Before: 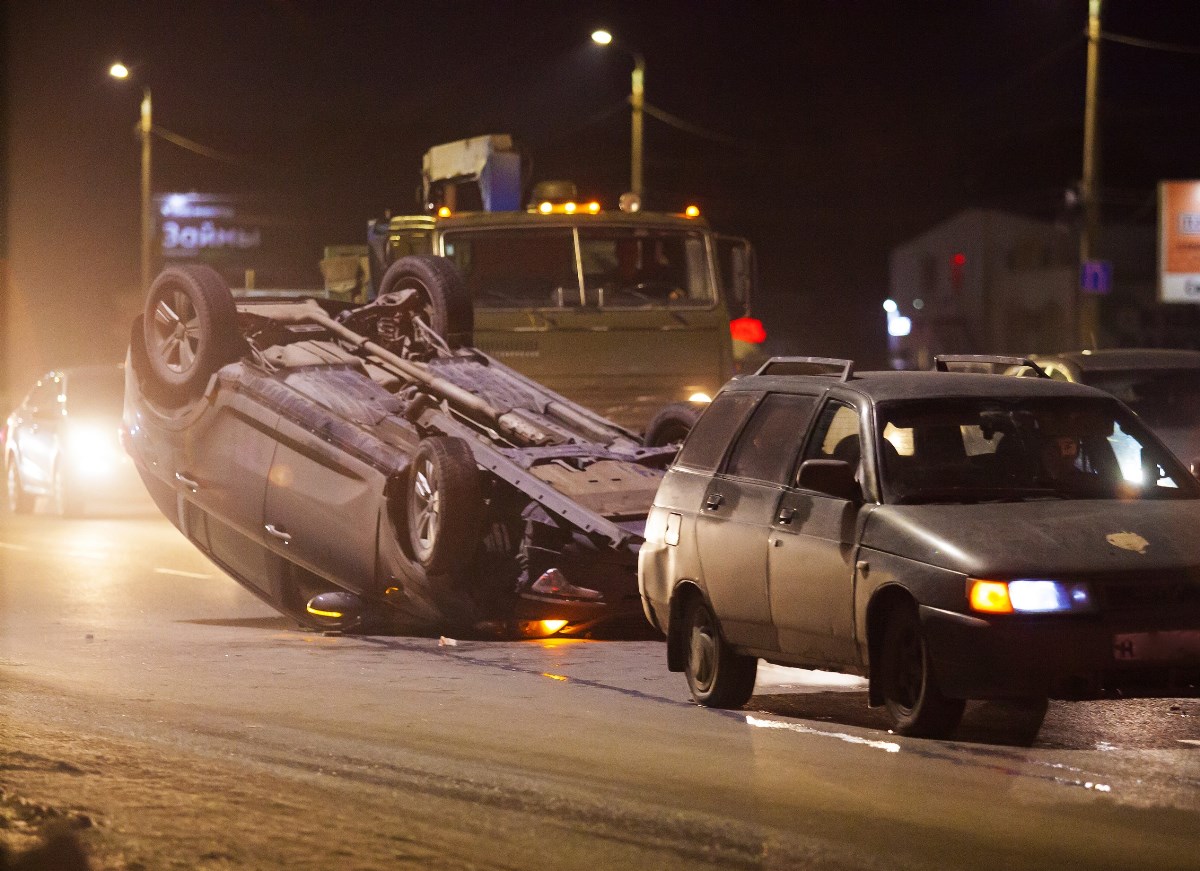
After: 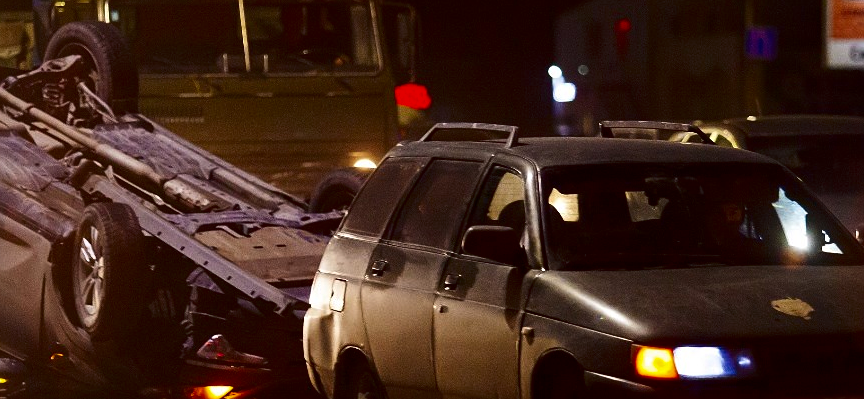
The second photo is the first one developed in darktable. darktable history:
contrast brightness saturation: contrast 0.13, brightness -0.24, saturation 0.14
sharpen: radius 1.272, amount 0.305, threshold 0
crop and rotate: left 27.938%, top 27.046%, bottom 27.046%
